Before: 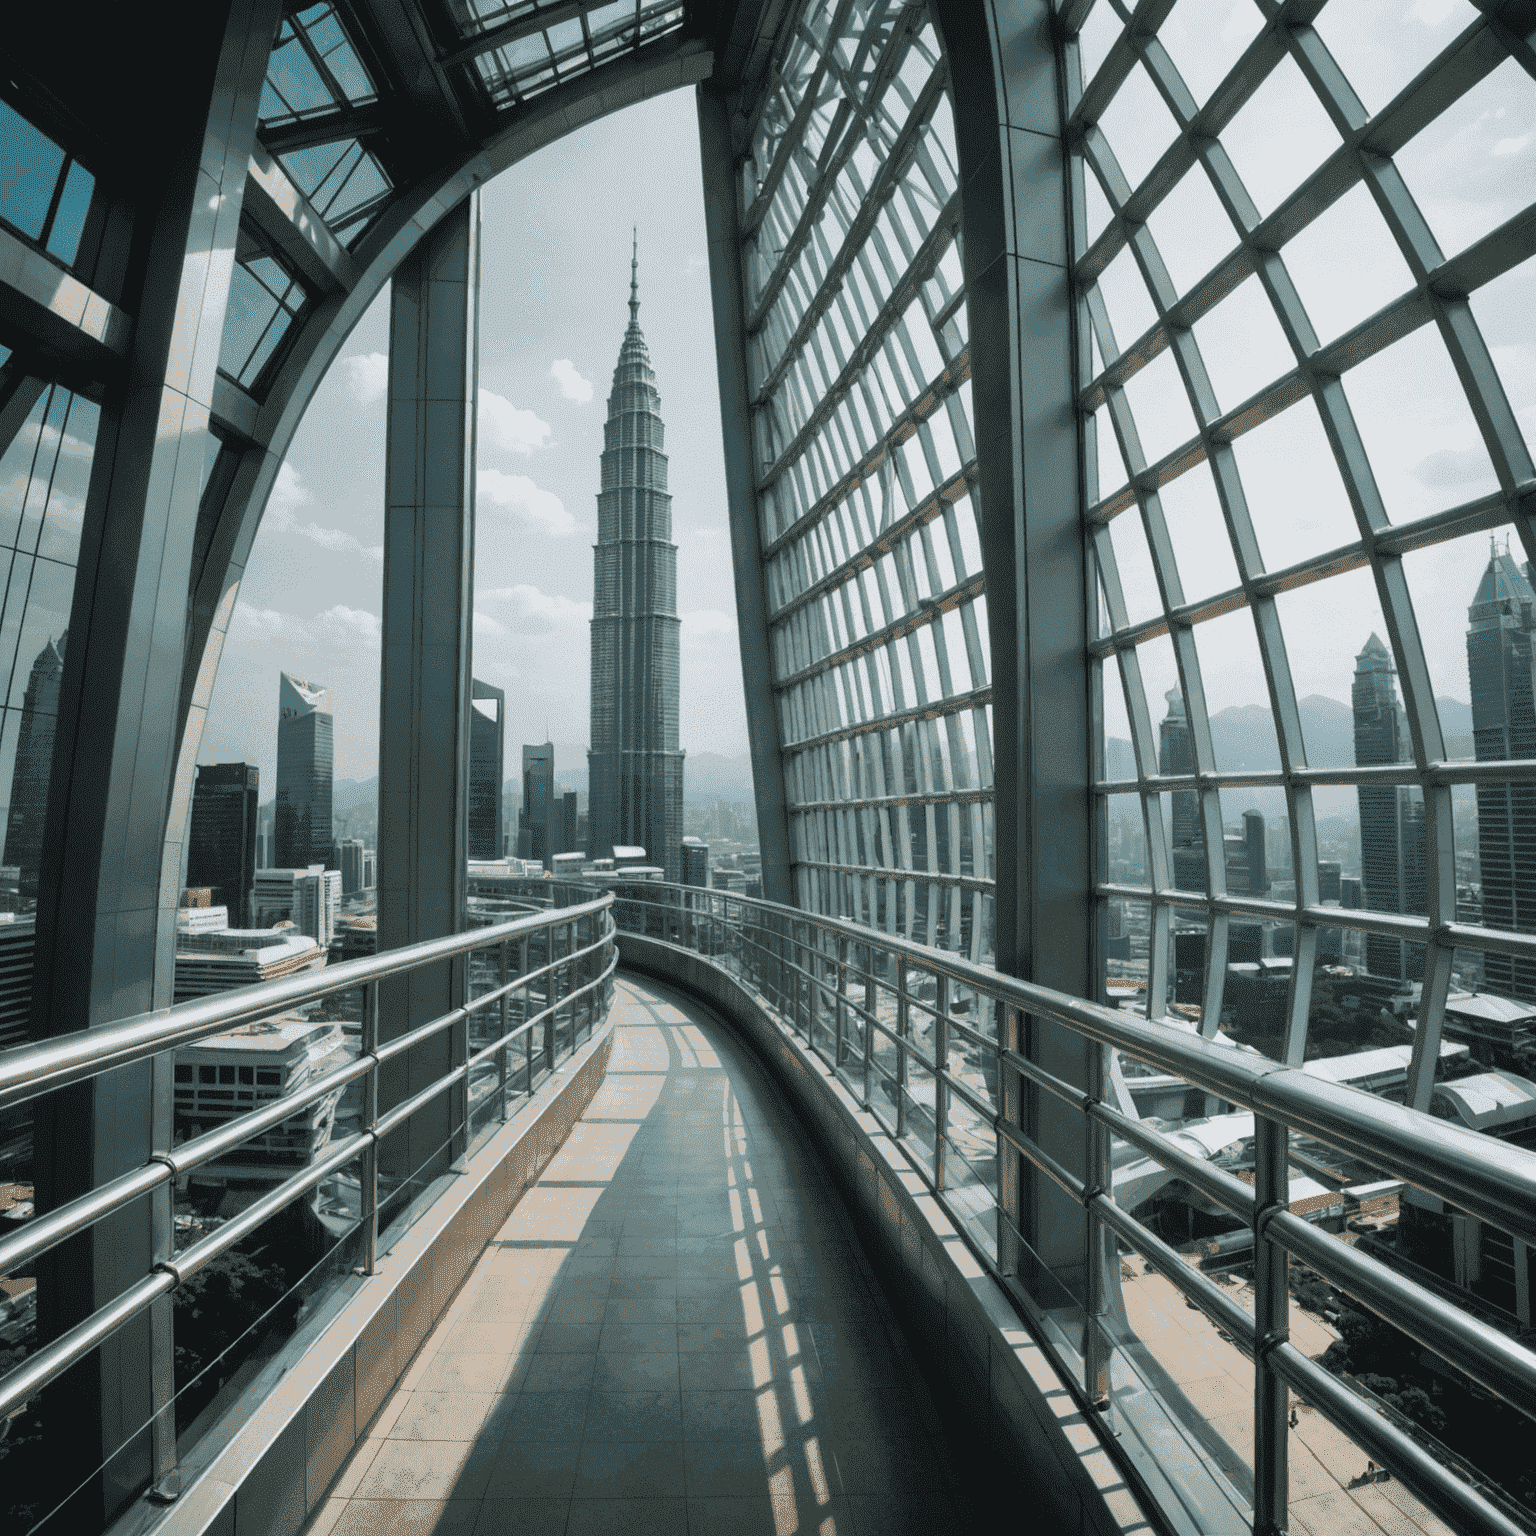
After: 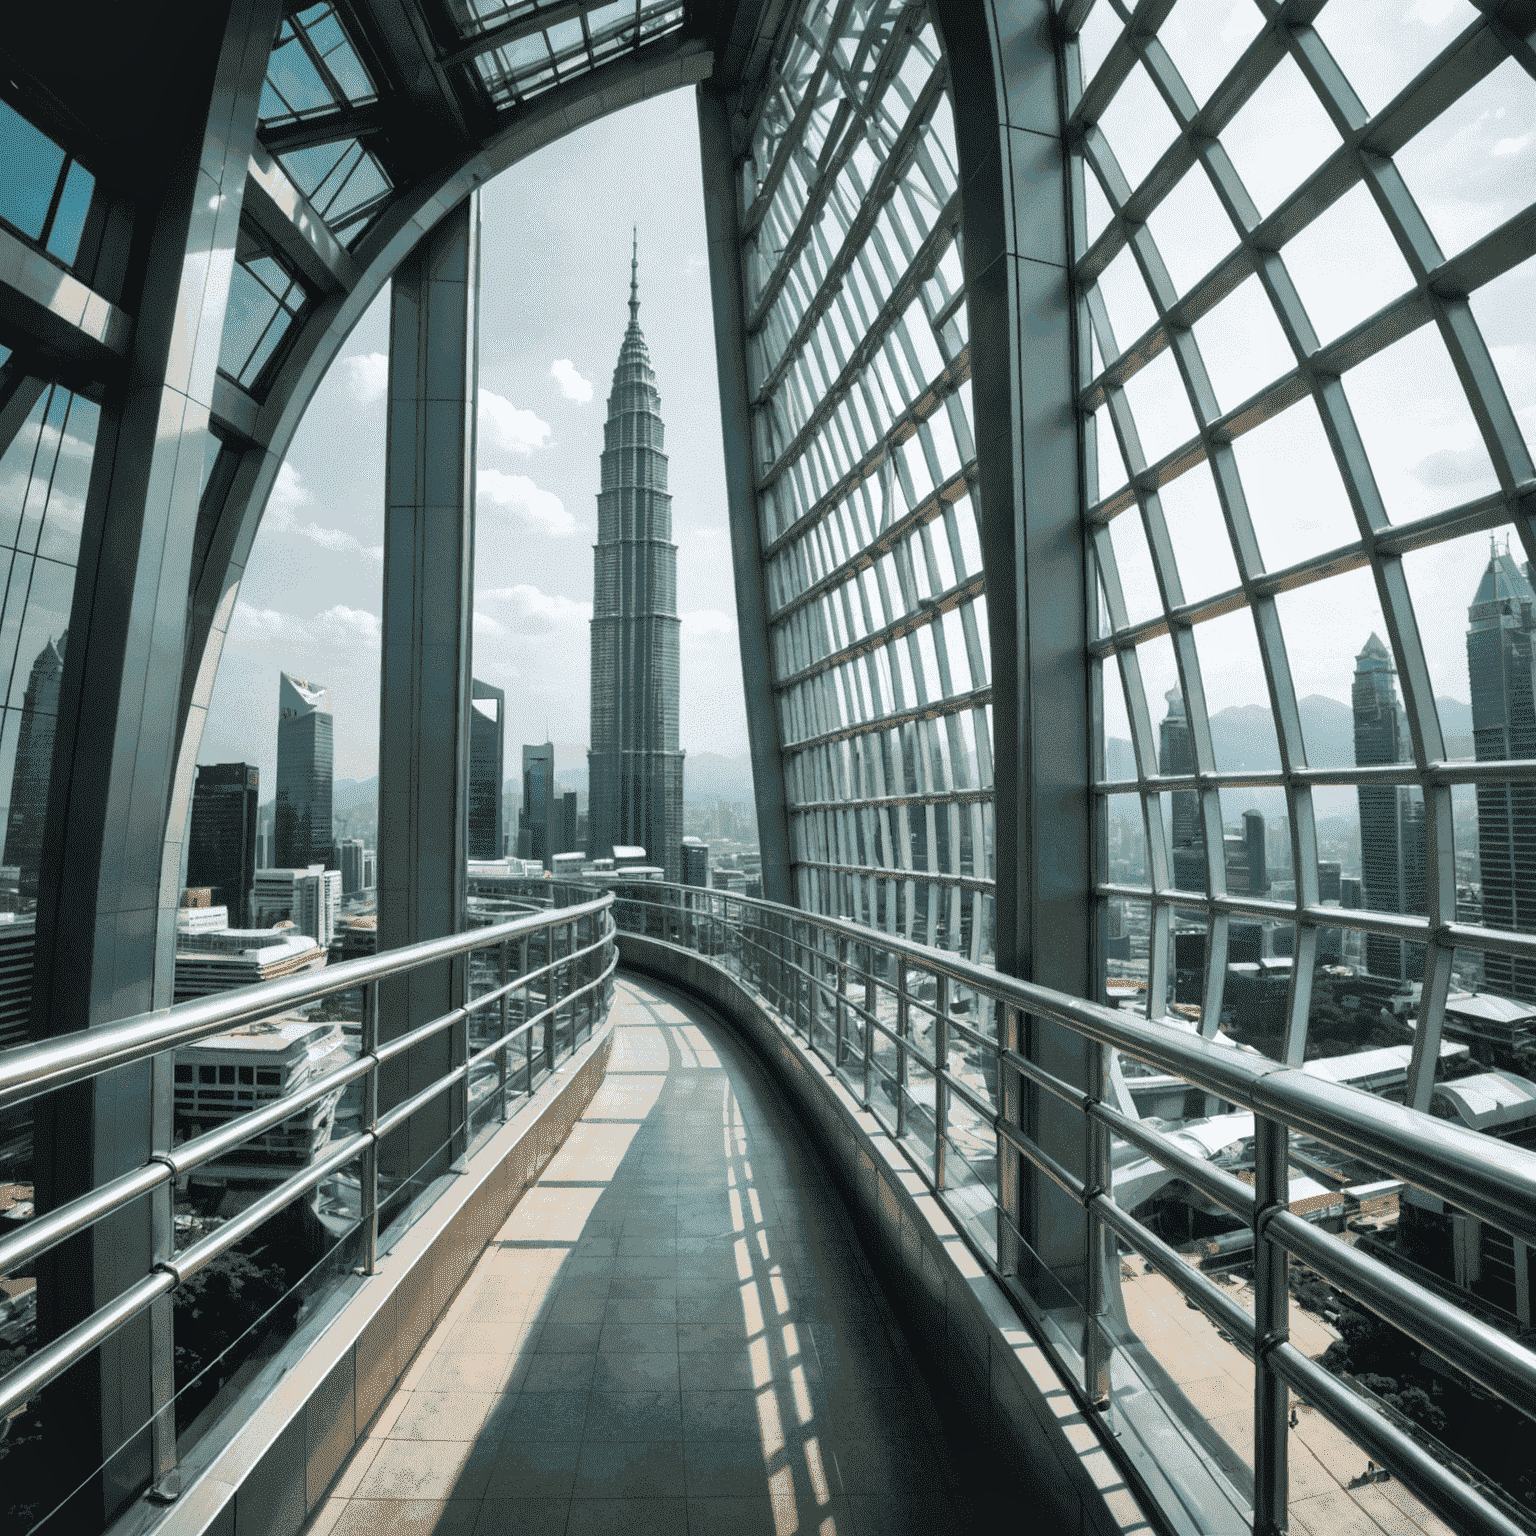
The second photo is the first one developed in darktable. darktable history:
exposure: exposure 0.207 EV, compensate highlight preservation false
local contrast: mode bilateral grid, contrast 20, coarseness 50, detail 132%, midtone range 0.2
